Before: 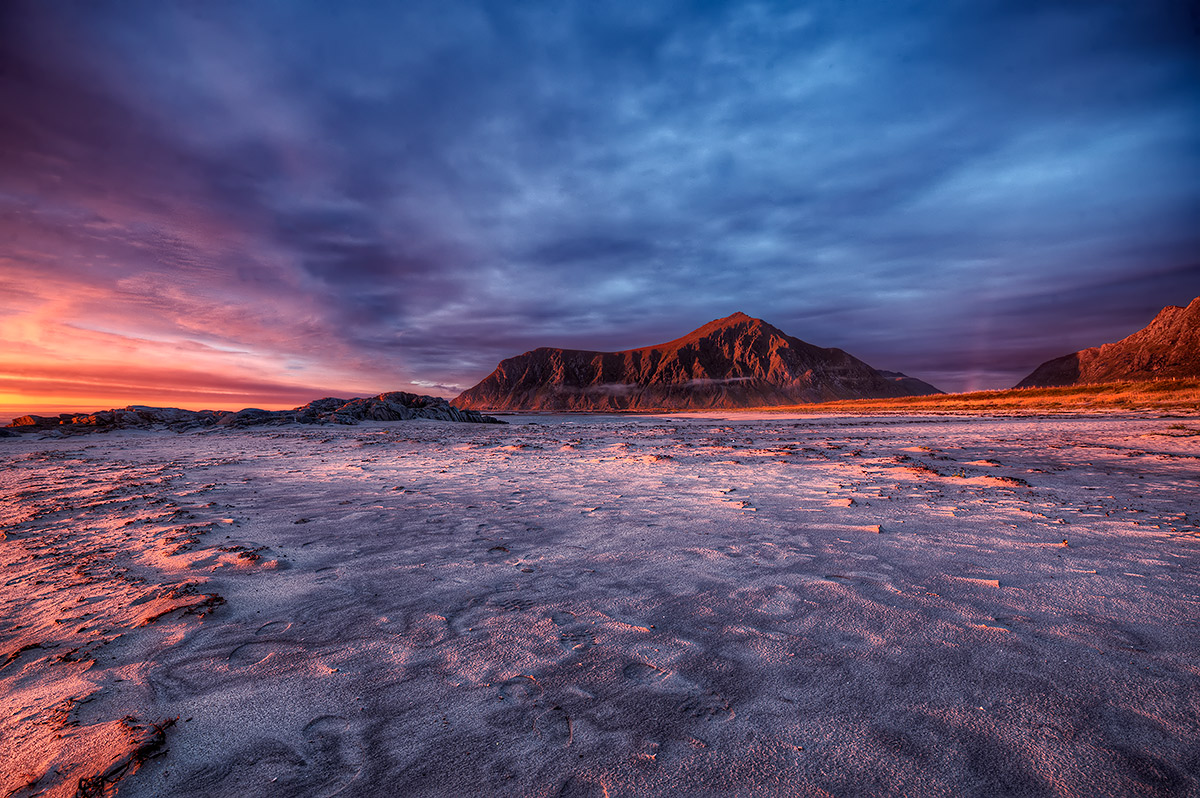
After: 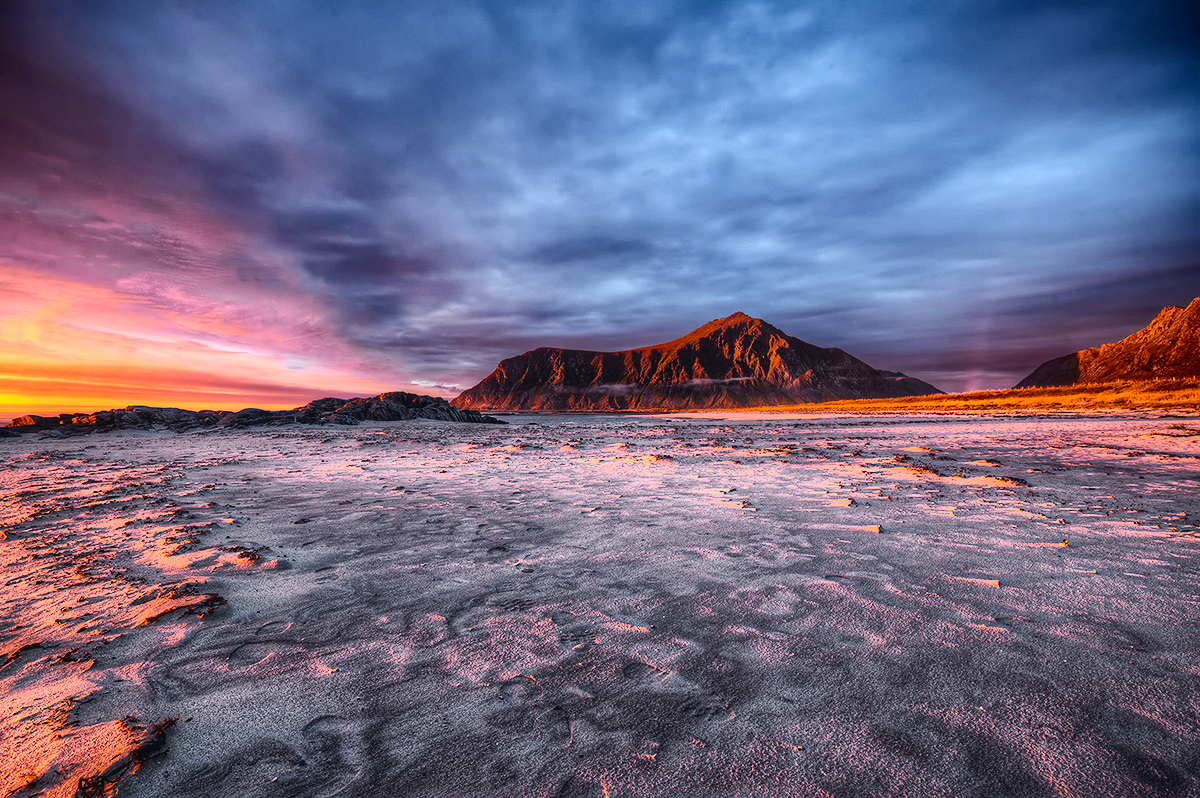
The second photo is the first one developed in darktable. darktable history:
tone curve: curves: ch0 [(0, 0.029) (0.087, 0.084) (0.227, 0.239) (0.46, 0.576) (0.657, 0.796) (0.861, 0.932) (0.997, 0.951)]; ch1 [(0, 0) (0.353, 0.344) (0.45, 0.46) (0.502, 0.494) (0.534, 0.523) (0.573, 0.576) (0.602, 0.631) (0.647, 0.669) (1, 1)]; ch2 [(0, 0) (0.333, 0.346) (0.385, 0.395) (0.44, 0.466) (0.5, 0.493) (0.521, 0.56) (0.553, 0.579) (0.573, 0.599) (0.667, 0.777) (1, 1)], color space Lab, independent channels, preserve colors none
